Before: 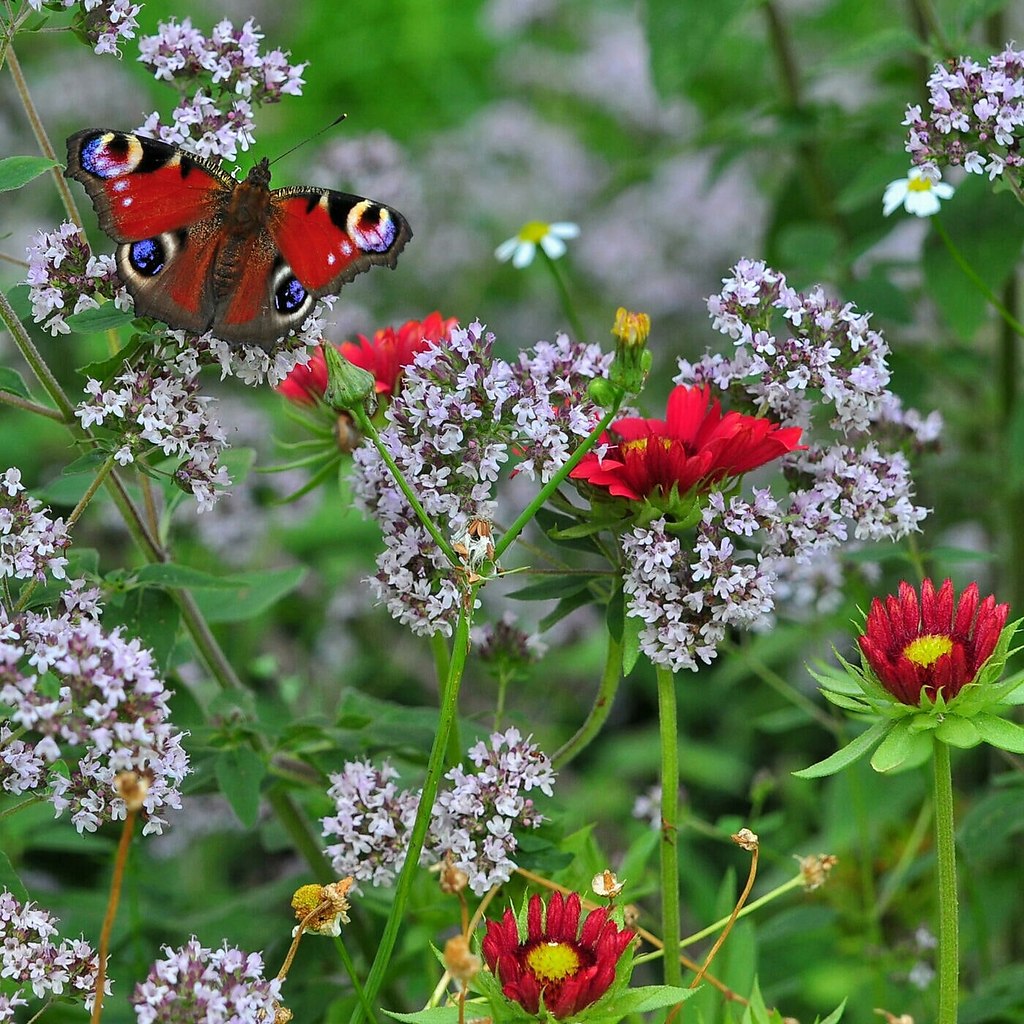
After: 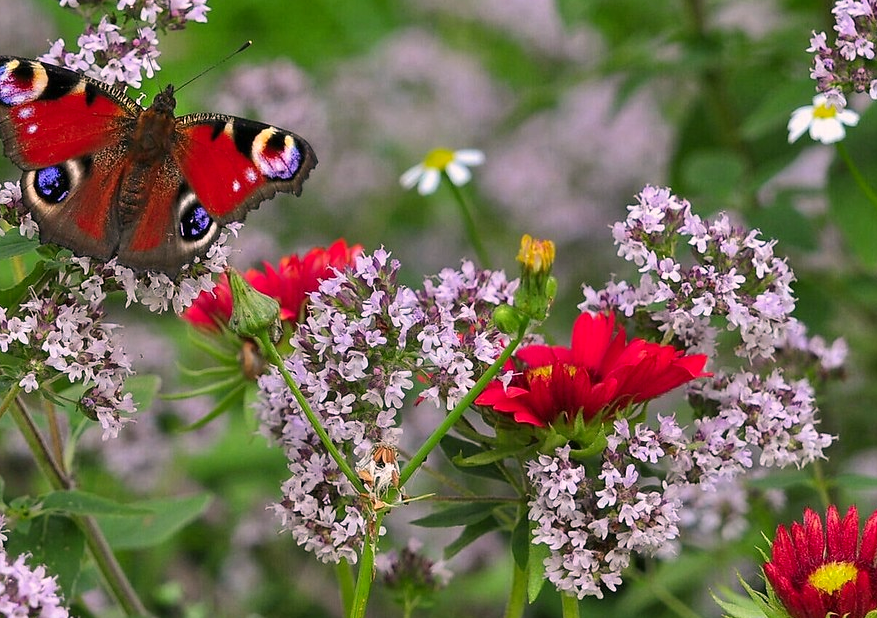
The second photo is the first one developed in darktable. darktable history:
crop and rotate: left 9.345%, top 7.22%, right 4.982%, bottom 32.331%
color correction: highlights a* 14.52, highlights b* 4.84
white balance: emerald 1
